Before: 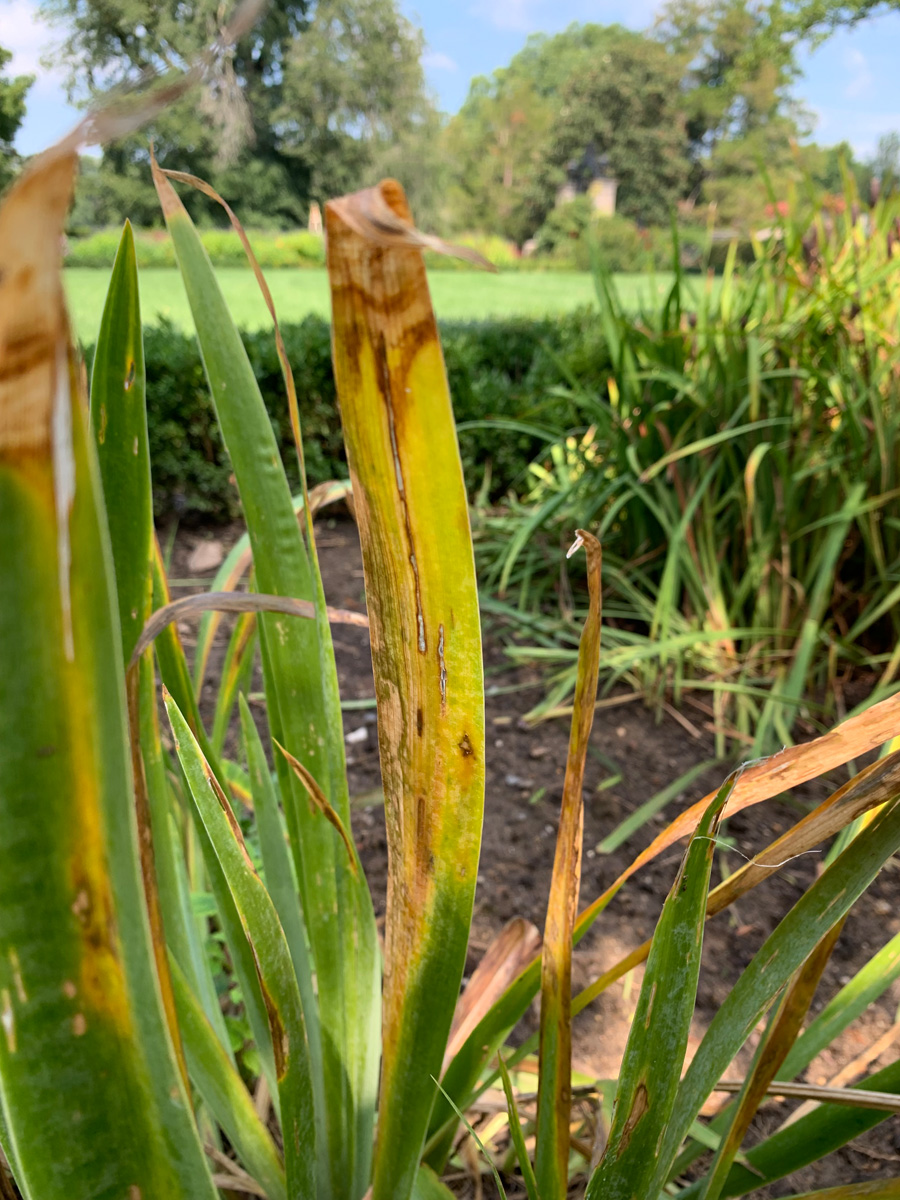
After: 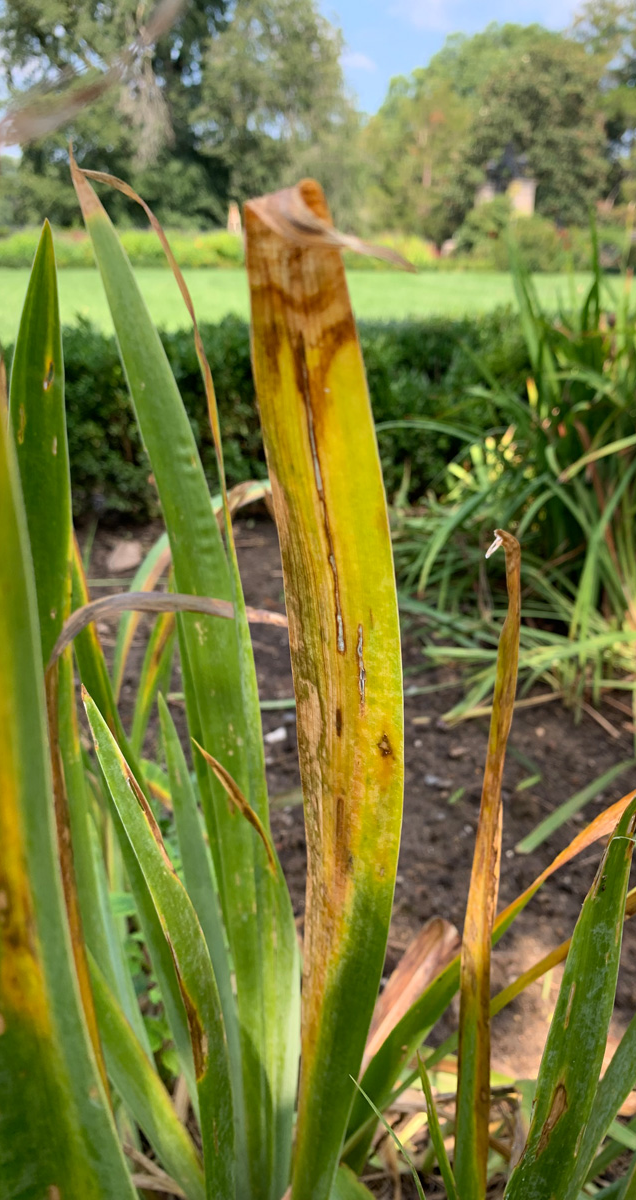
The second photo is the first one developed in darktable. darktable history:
crop and rotate: left 9.052%, right 20.21%
